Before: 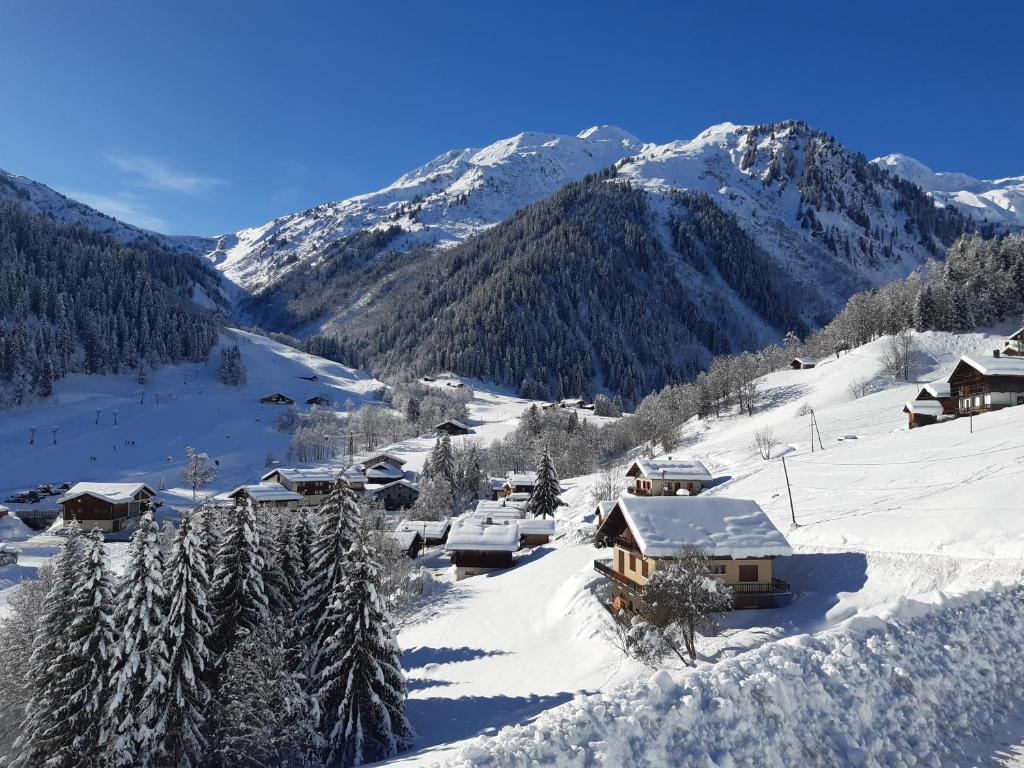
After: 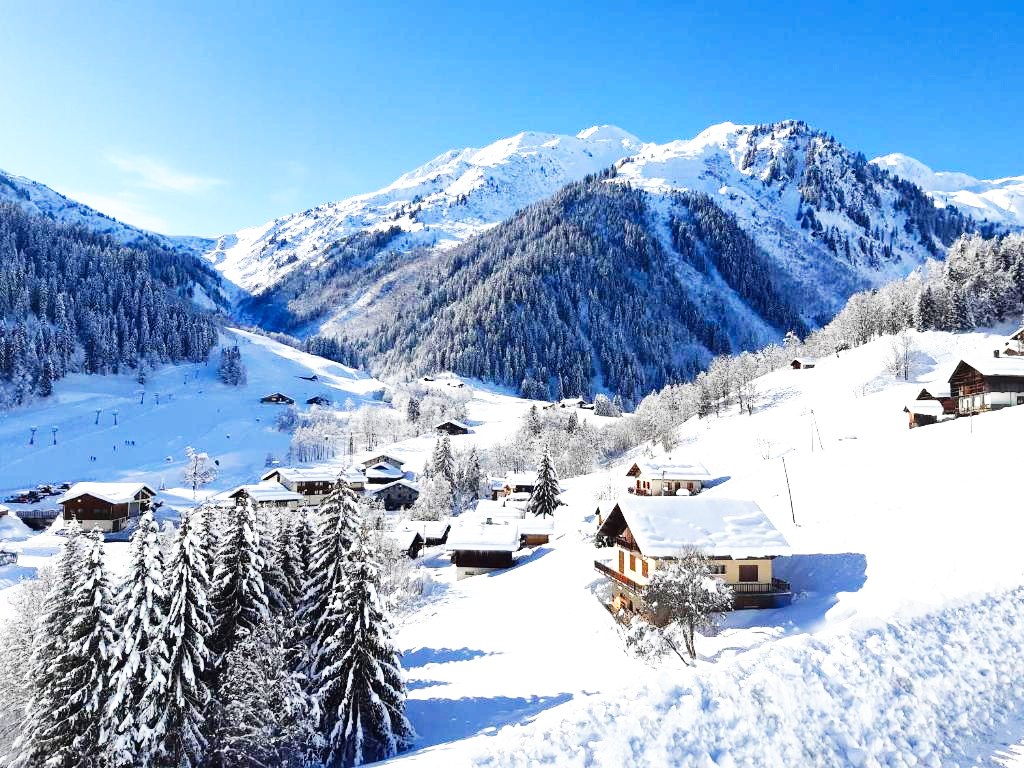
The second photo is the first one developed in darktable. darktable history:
exposure: exposure 0.6 EV, compensate exposure bias true, compensate highlight preservation false
base curve: curves: ch0 [(0, 0) (0.007, 0.004) (0.027, 0.03) (0.046, 0.07) (0.207, 0.54) (0.442, 0.872) (0.673, 0.972) (1, 1)], preserve colors none
